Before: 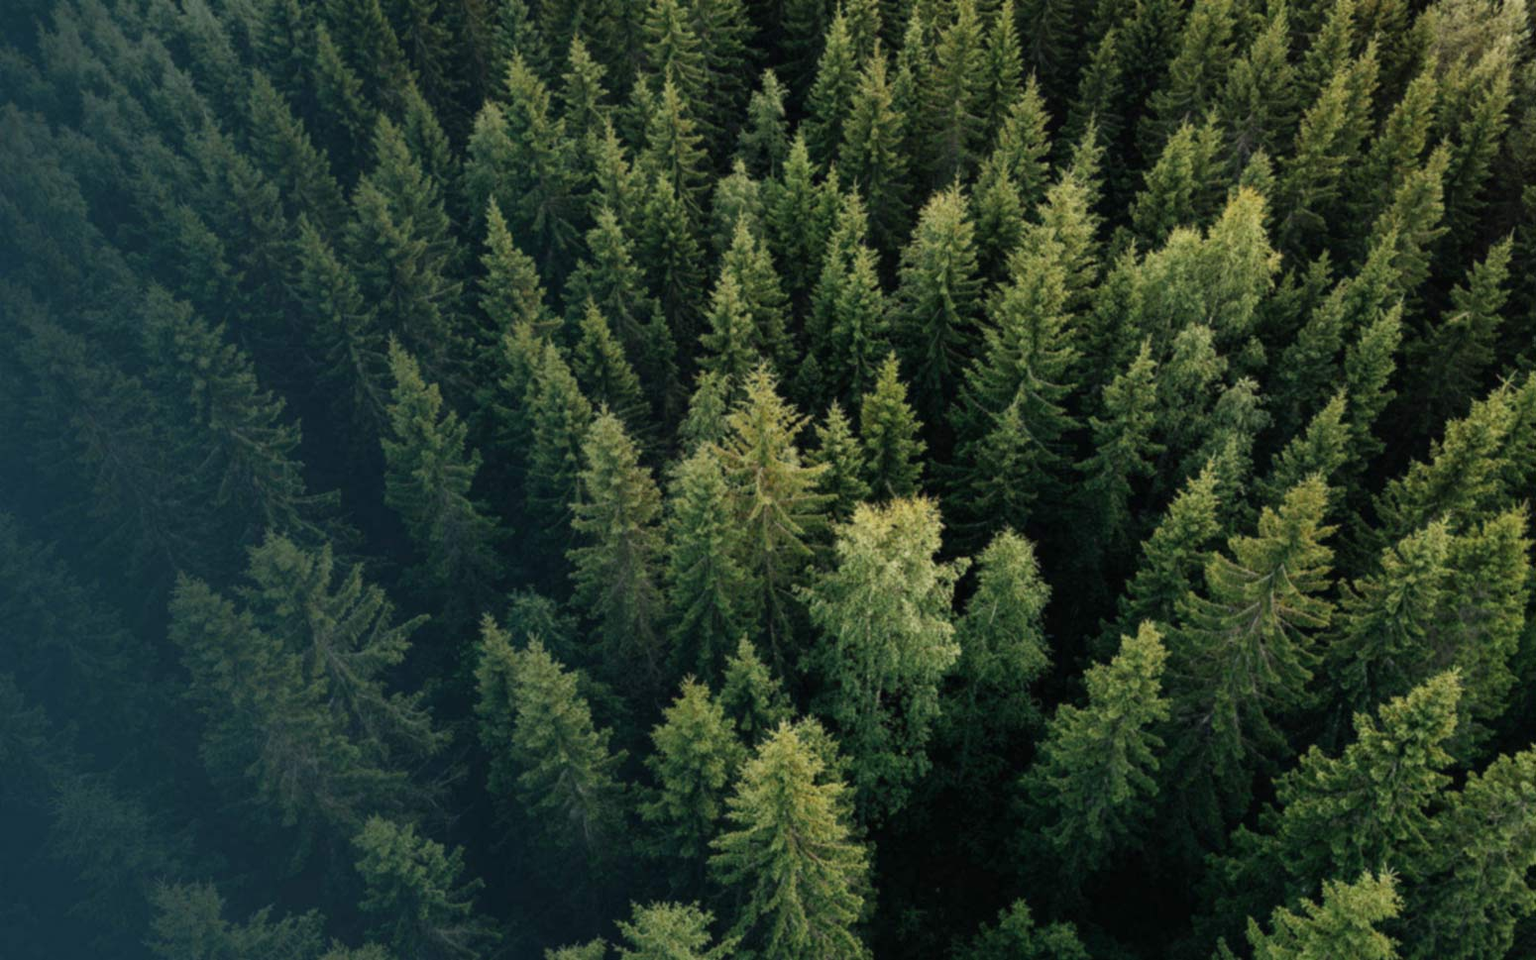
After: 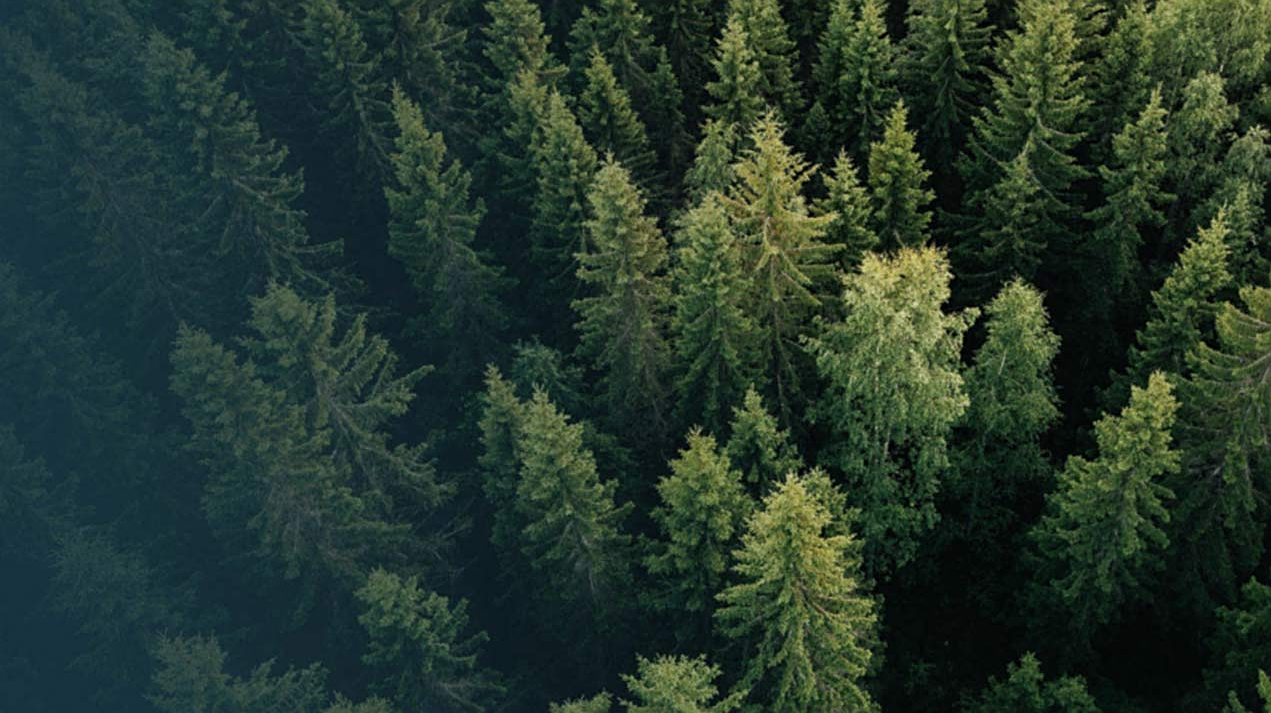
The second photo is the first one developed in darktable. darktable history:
sharpen: on, module defaults
crop: top 26.386%, right 17.966%
